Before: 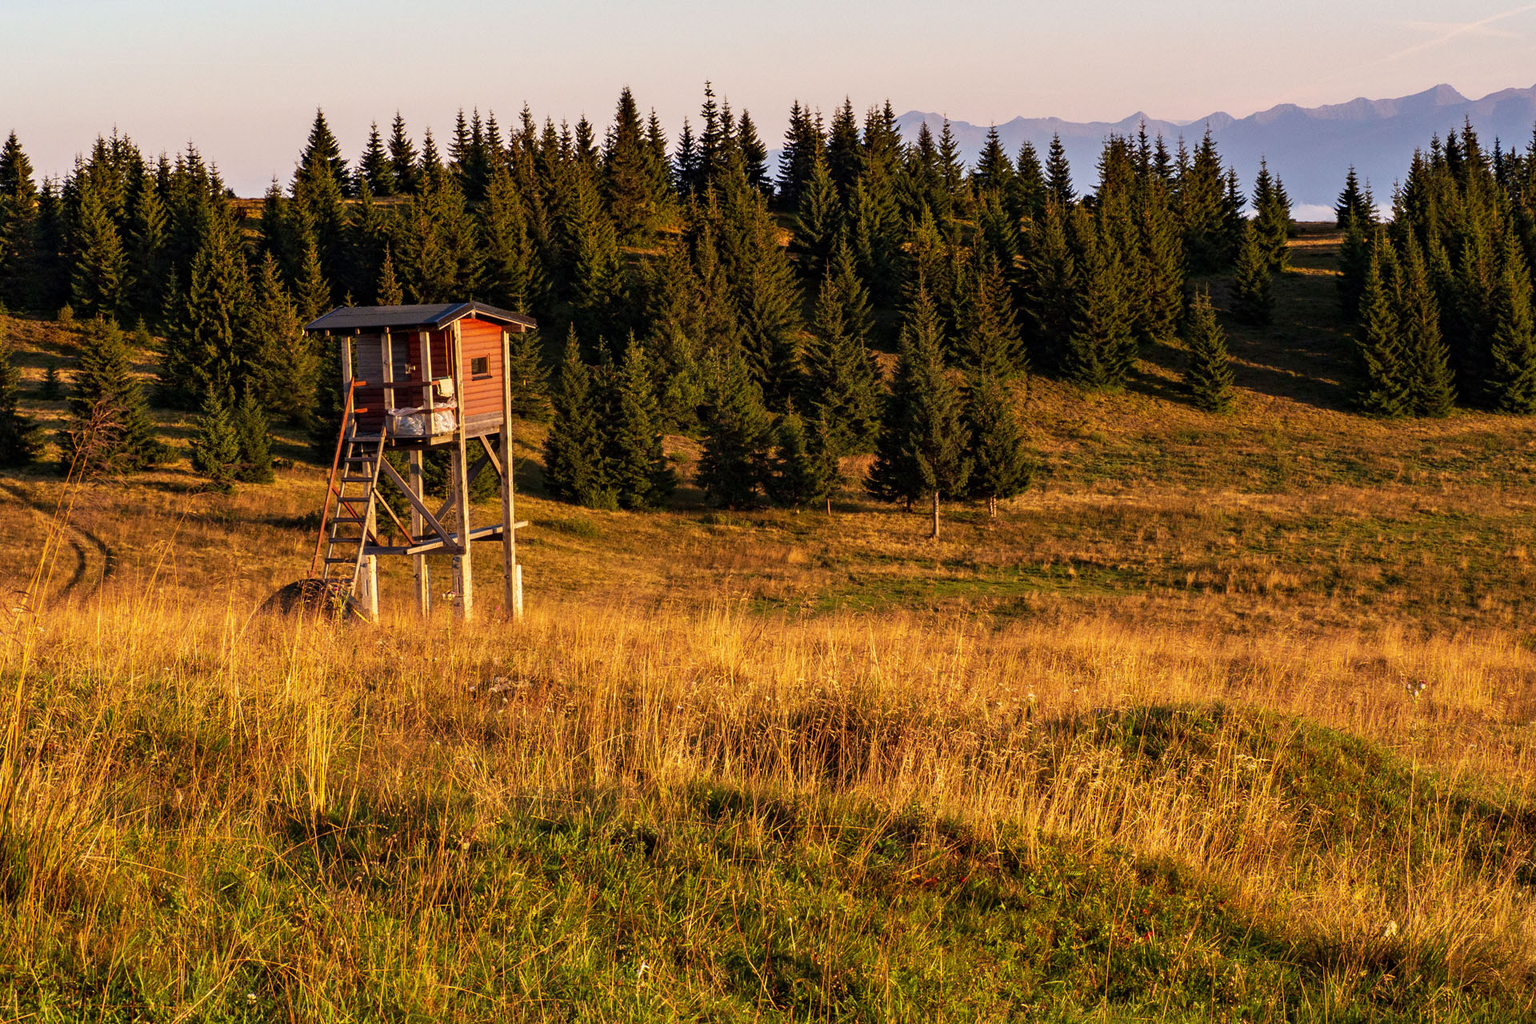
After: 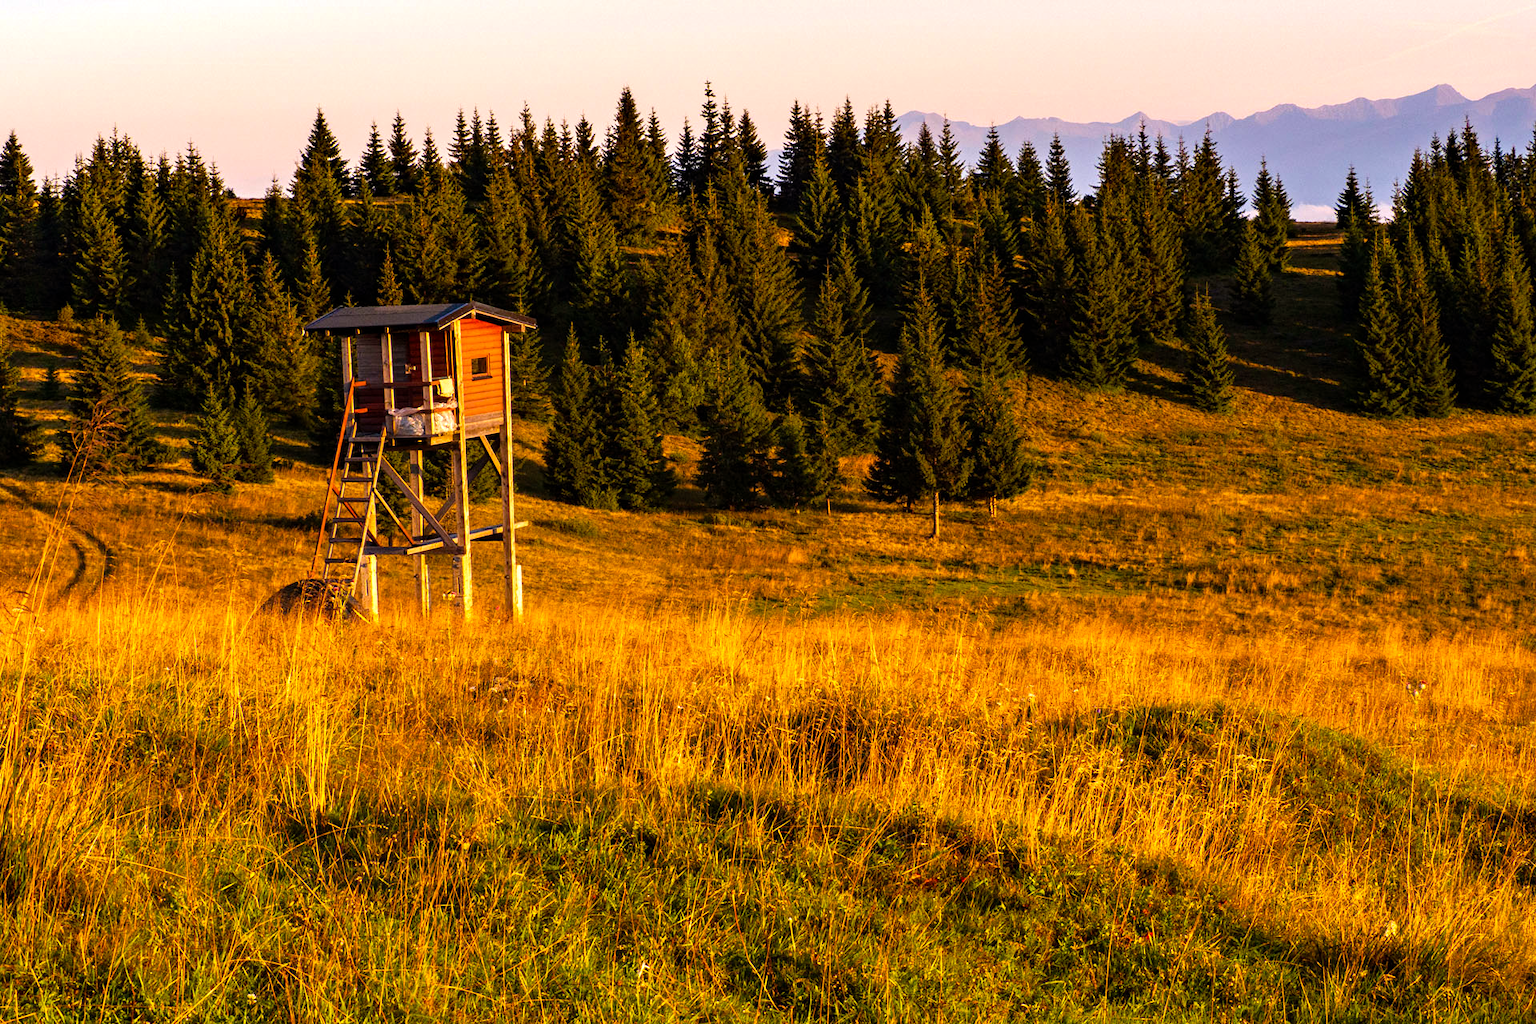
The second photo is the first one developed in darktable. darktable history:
tone equalizer: -8 EV -0.406 EV, -7 EV -0.396 EV, -6 EV -0.32 EV, -5 EV -0.213 EV, -3 EV 0.196 EV, -2 EV 0.361 EV, -1 EV 0.381 EV, +0 EV 0.42 EV
color balance rgb: power › chroma 0.655%, power › hue 60°, highlights gain › chroma 0.99%, highlights gain › hue 29.9°, perceptual saturation grading › global saturation 19.781%, global vibrance 22.491%
